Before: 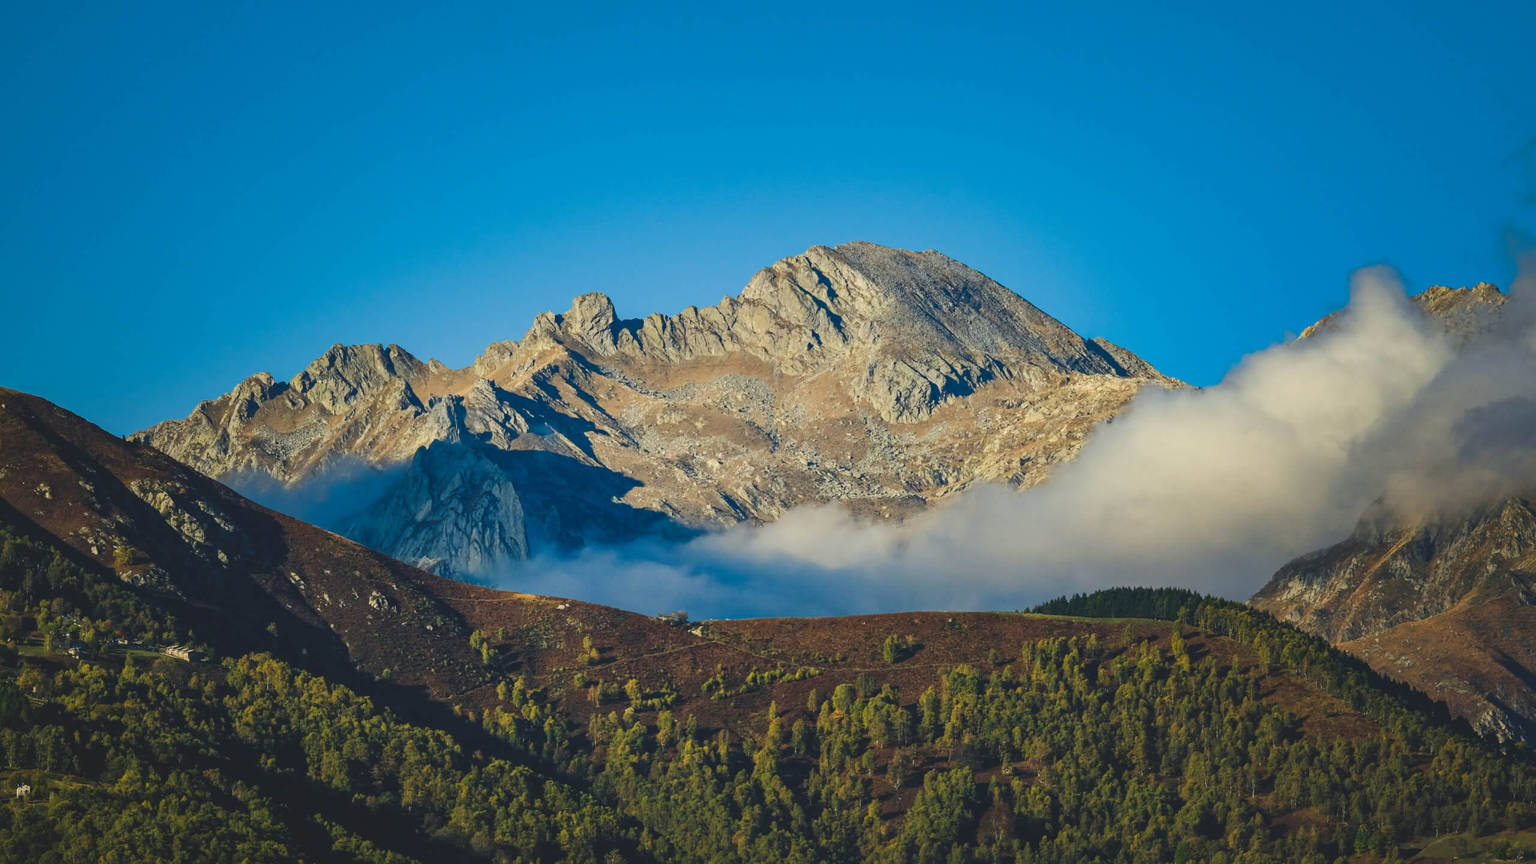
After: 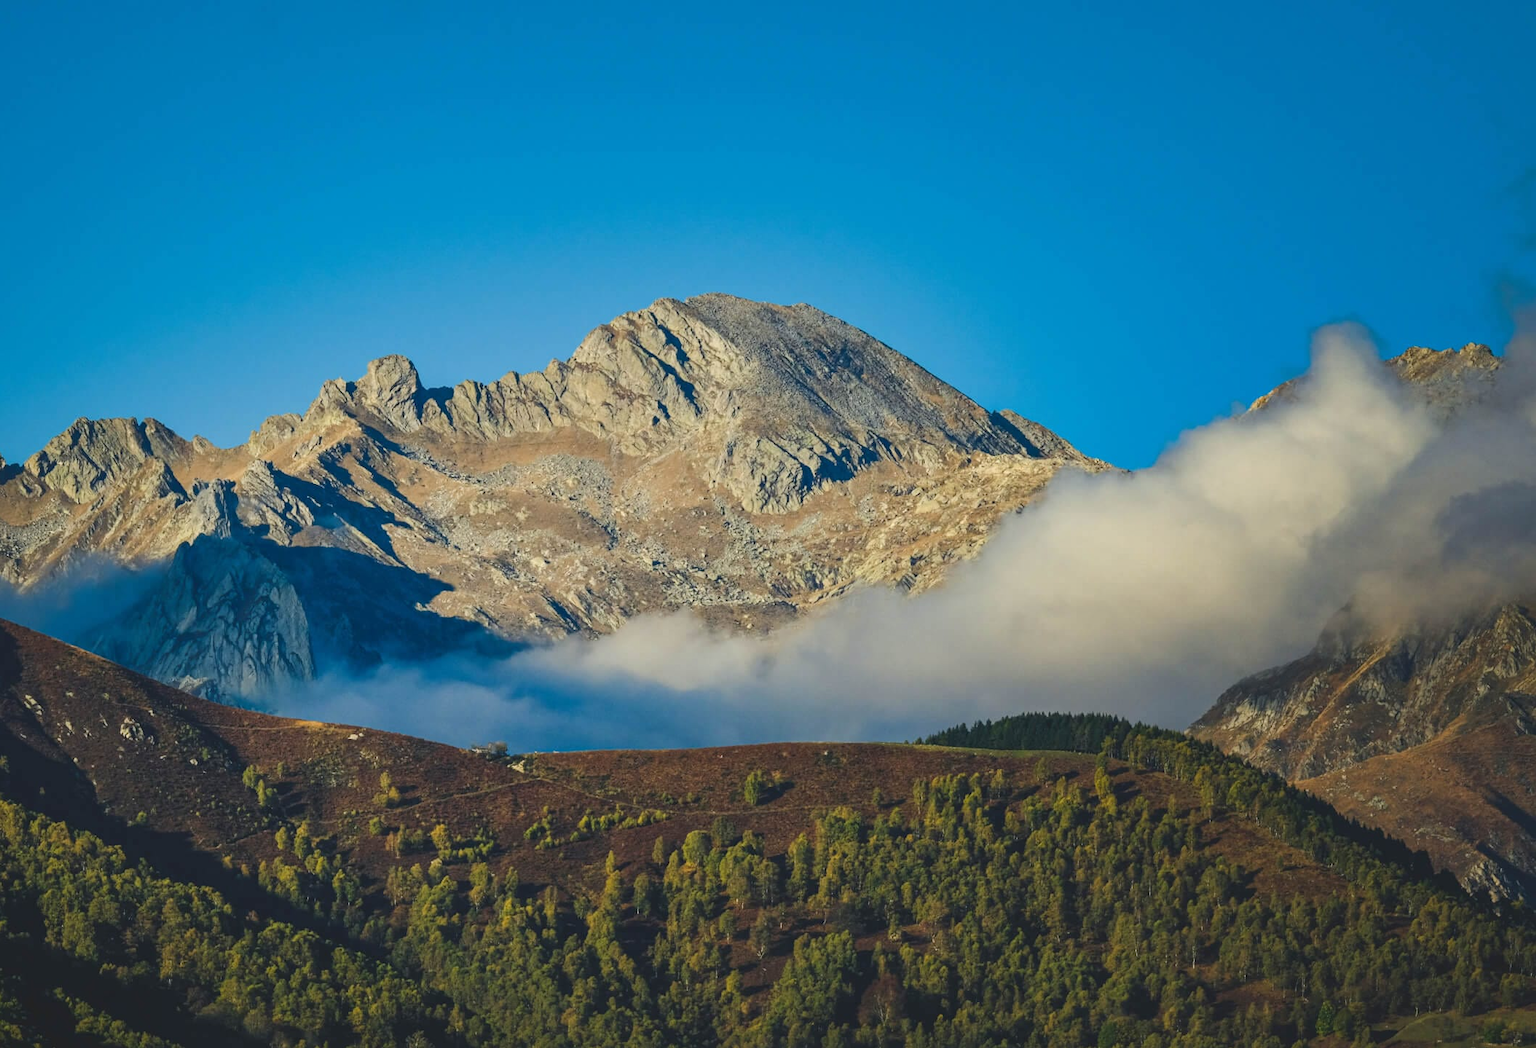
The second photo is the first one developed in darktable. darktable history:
tone equalizer: -8 EV -0.002 EV, -7 EV 0.005 EV, -6 EV -0.009 EV, -5 EV 0.011 EV, -4 EV -0.012 EV, -3 EV 0.007 EV, -2 EV -0.062 EV, -1 EV -0.293 EV, +0 EV -0.582 EV, smoothing diameter 2%, edges refinement/feathering 20, mask exposure compensation -1.57 EV, filter diffusion 5
crop: left 17.582%, bottom 0.031%
